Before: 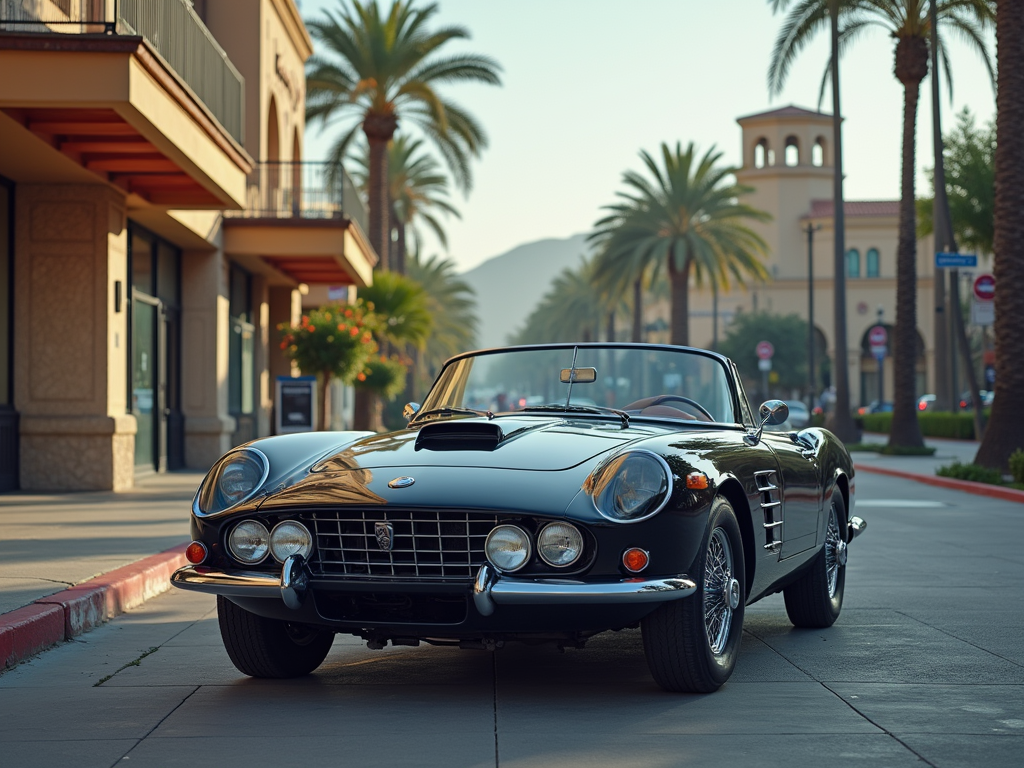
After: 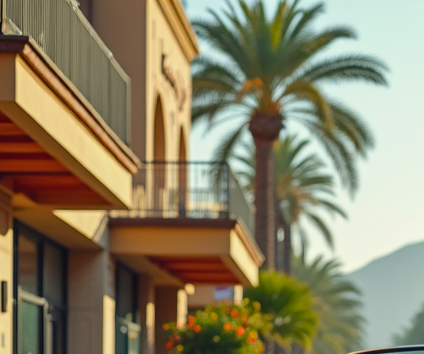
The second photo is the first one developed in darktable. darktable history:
local contrast: detail 109%
crop and rotate: left 11.222%, top 0.095%, right 47.306%, bottom 53.693%
color balance rgb: shadows lift › chroma 0.912%, shadows lift › hue 113.03°, perceptual saturation grading › global saturation 19.427%
